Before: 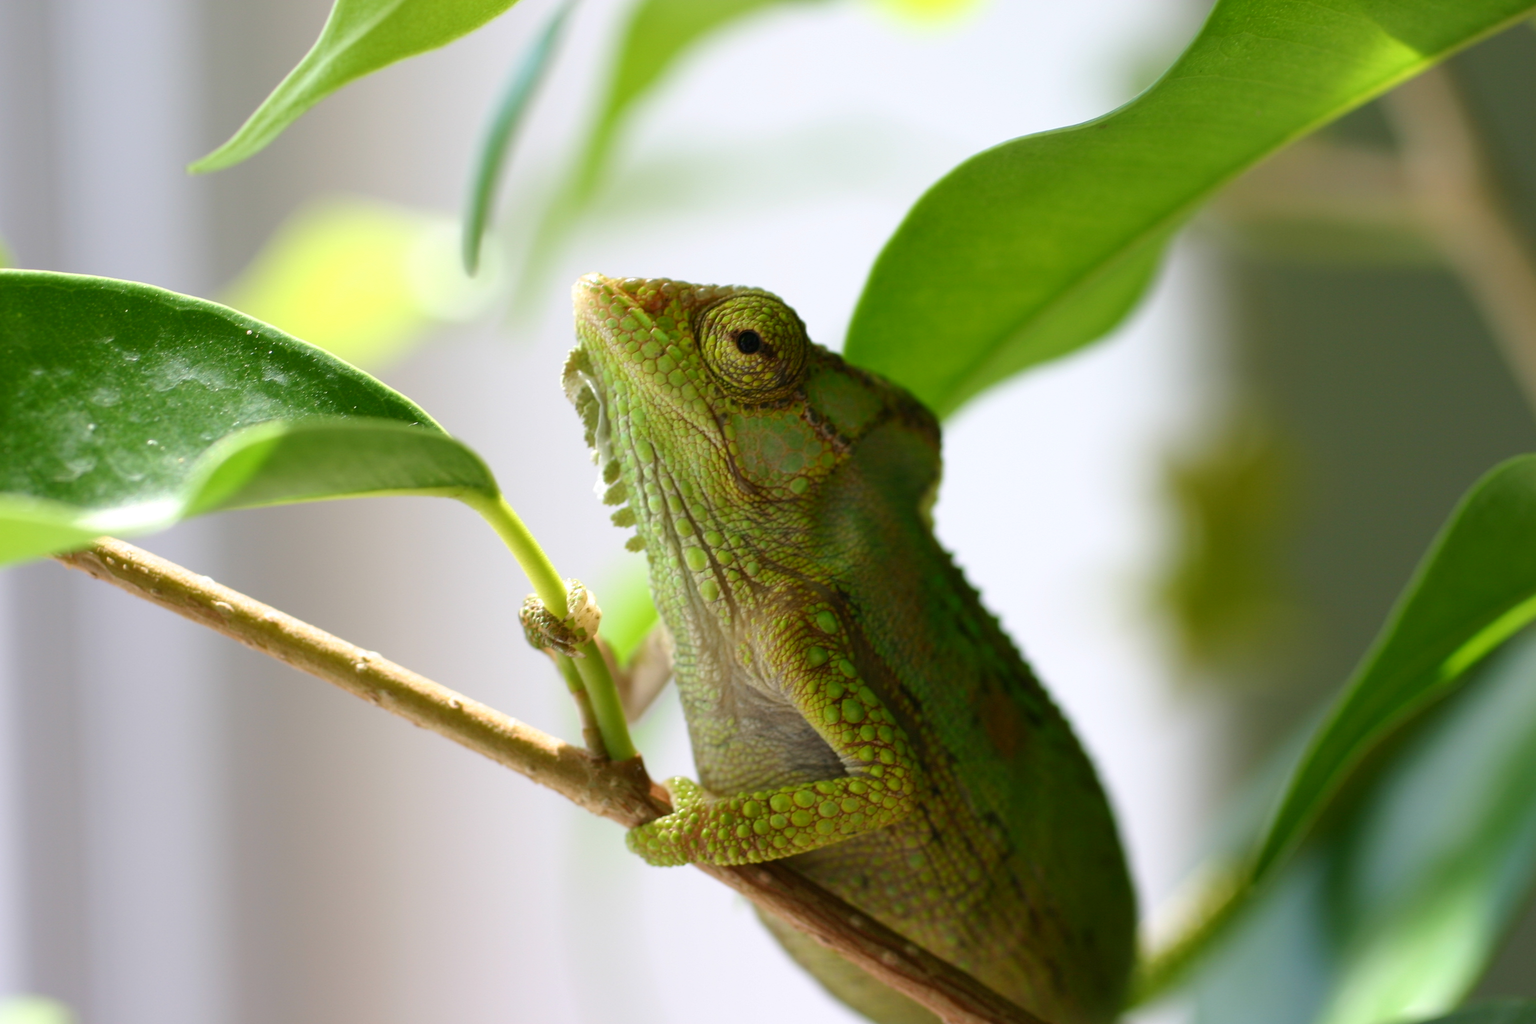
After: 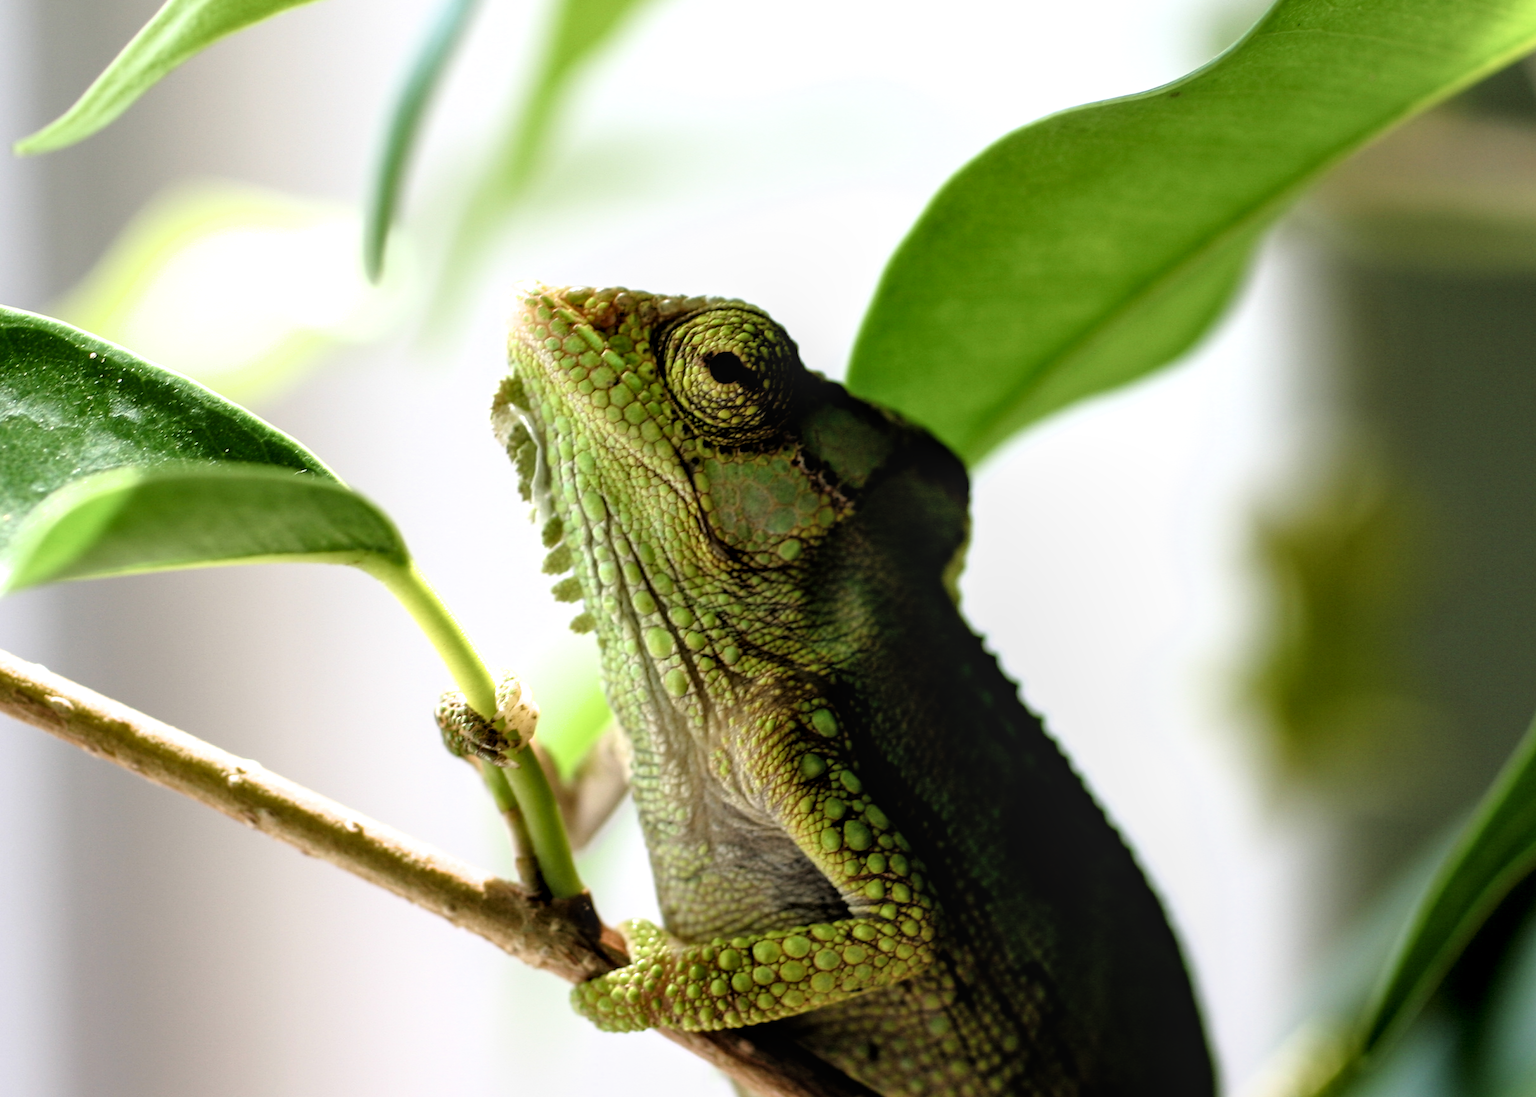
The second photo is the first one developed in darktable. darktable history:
crop: left 11.468%, top 5.097%, right 9.594%, bottom 10.331%
local contrast: detail 130%
filmic rgb: black relative exposure -3.56 EV, white relative exposure 2.29 EV, hardness 3.41
